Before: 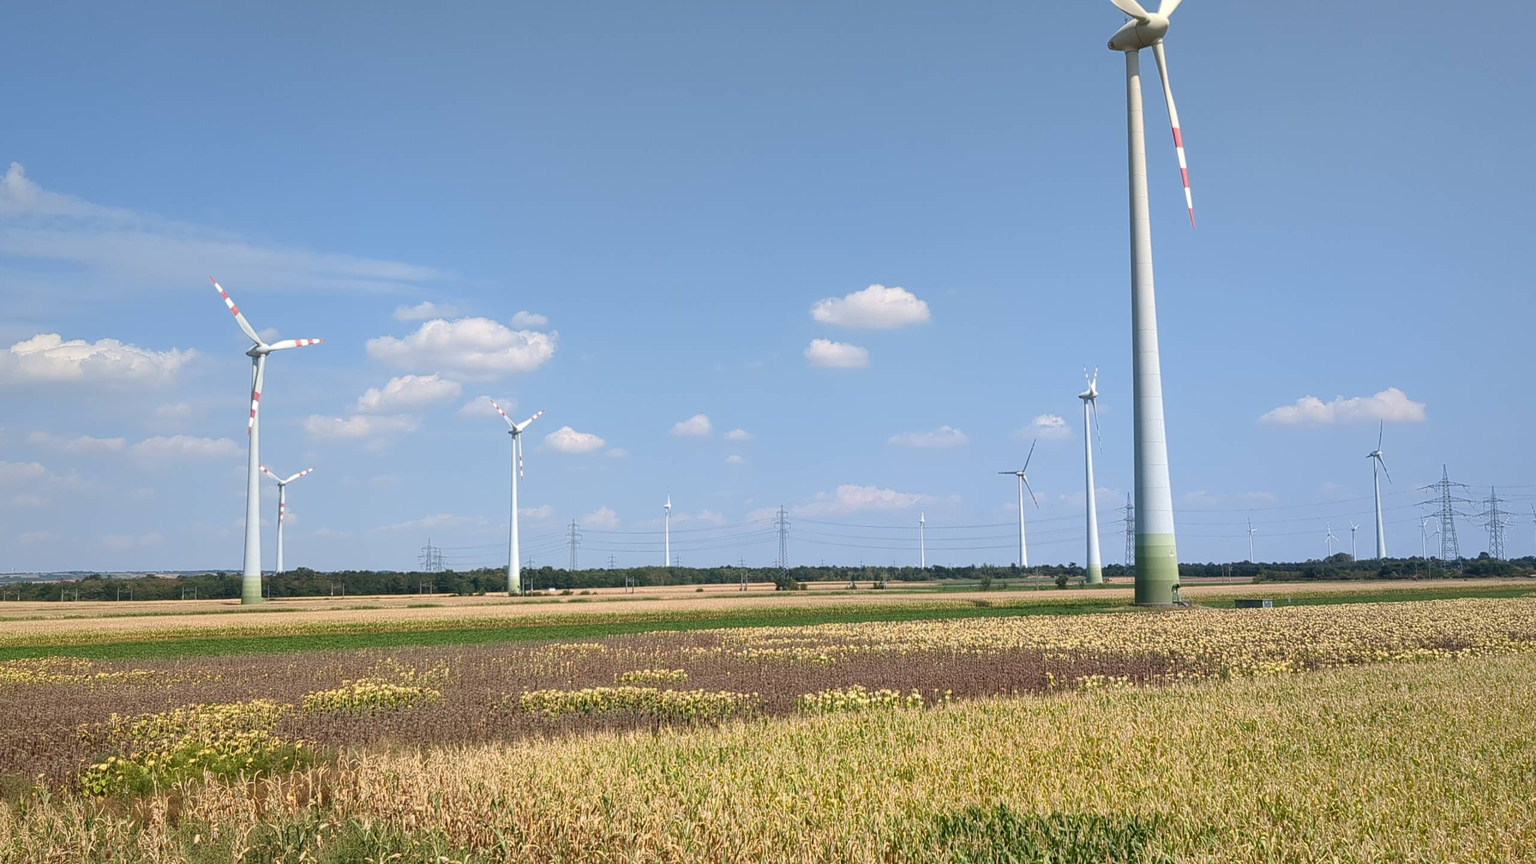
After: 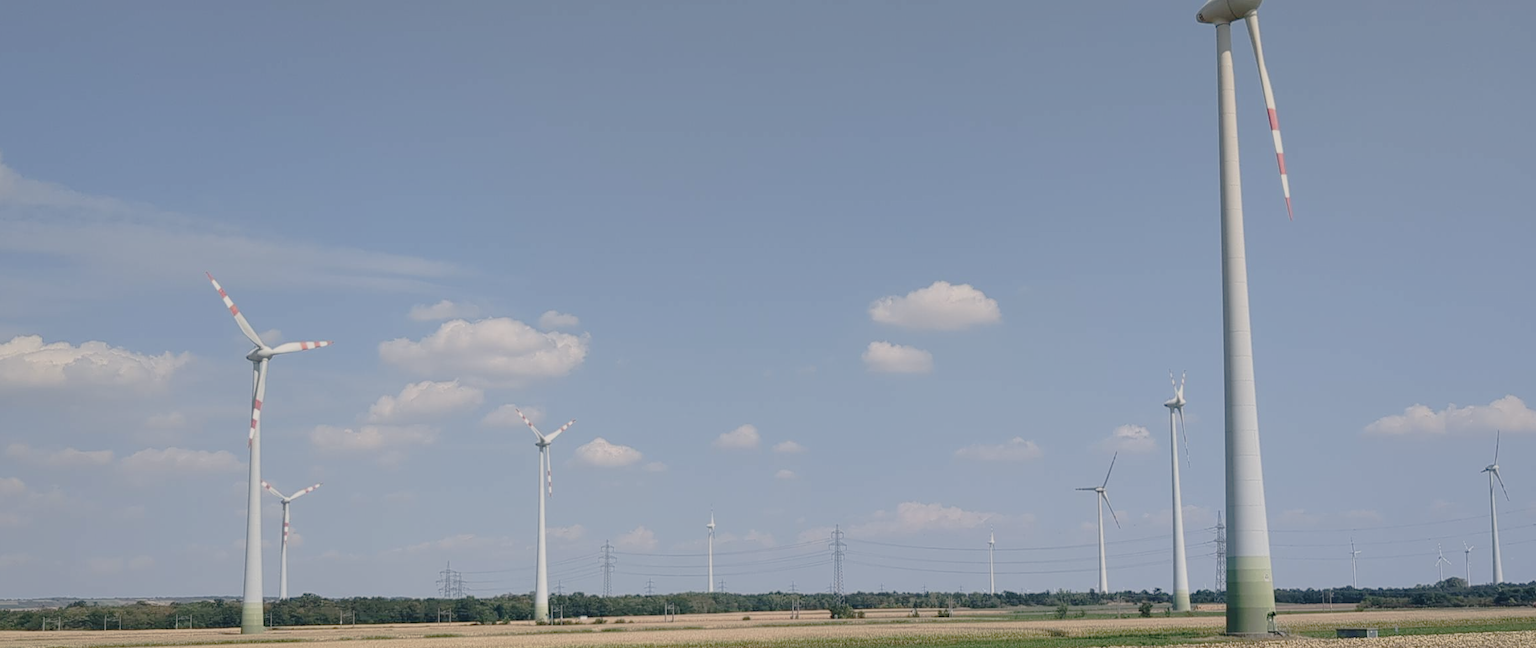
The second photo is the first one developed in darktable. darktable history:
contrast brightness saturation: contrast -0.149, brightness 0.047, saturation -0.14
tone curve: curves: ch0 [(0, 0) (0.062, 0.023) (0.168, 0.142) (0.359, 0.44) (0.469, 0.544) (0.634, 0.722) (0.839, 0.909) (0.998, 0.978)]; ch1 [(0, 0) (0.437, 0.453) (0.472, 0.47) (0.502, 0.504) (0.527, 0.546) (0.568, 0.619) (0.608, 0.665) (0.669, 0.748) (0.859, 0.899) (1, 1)]; ch2 [(0, 0) (0.33, 0.301) (0.421, 0.443) (0.473, 0.498) (0.509, 0.5) (0.535, 0.564) (0.575, 0.625) (0.608, 0.676) (1, 1)], preserve colors none
crop: left 1.522%, top 3.445%, right 7.741%, bottom 28.483%
color correction: highlights a* 2.89, highlights b* 5.02, shadows a* -2.35, shadows b* -4.94, saturation 0.82
exposure: exposure -0.937 EV, compensate highlight preservation false
